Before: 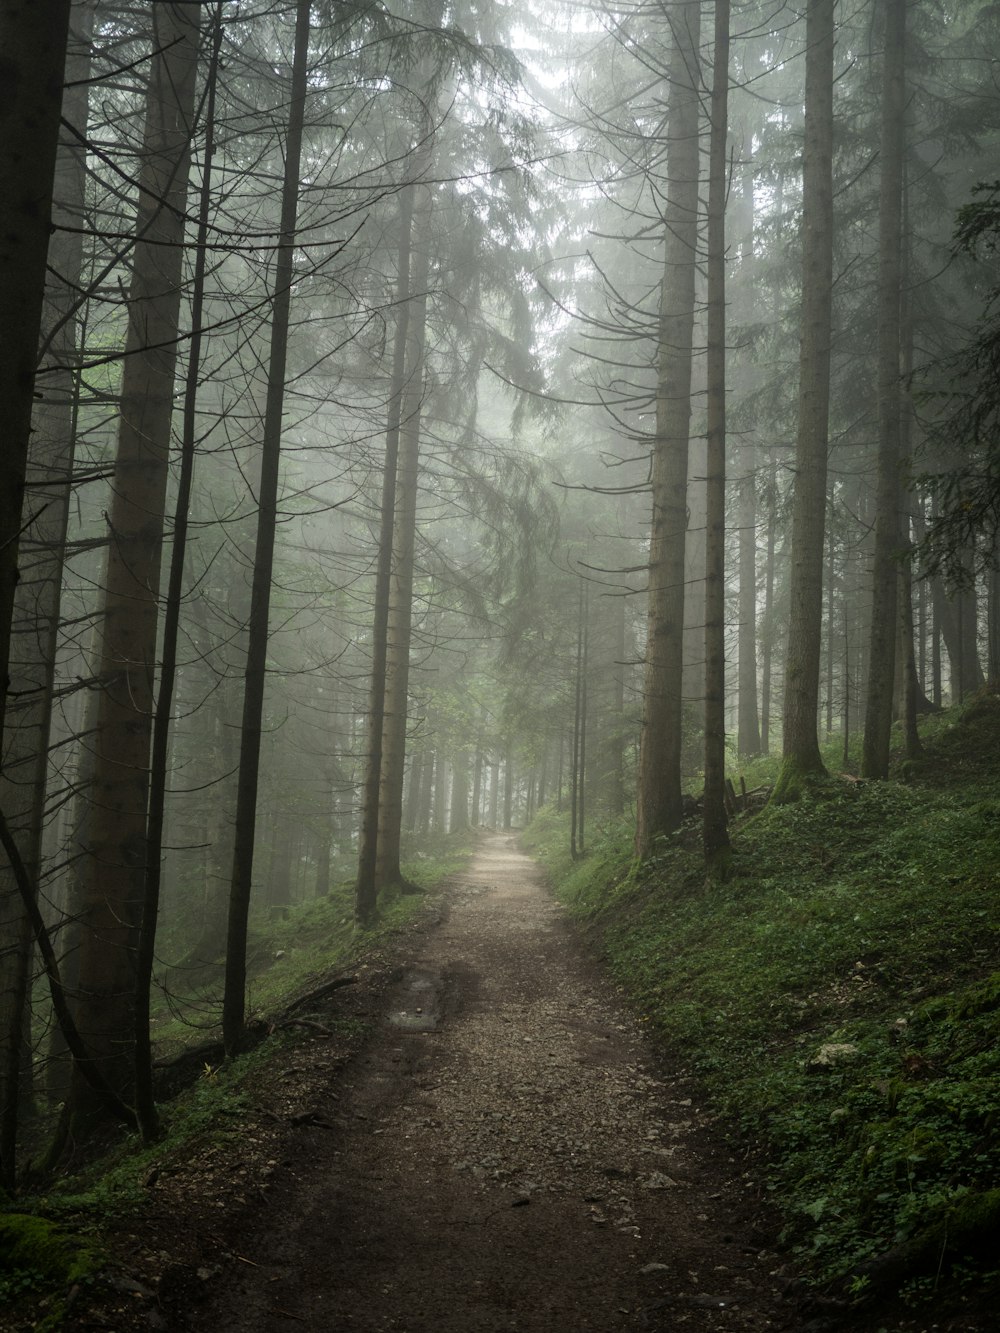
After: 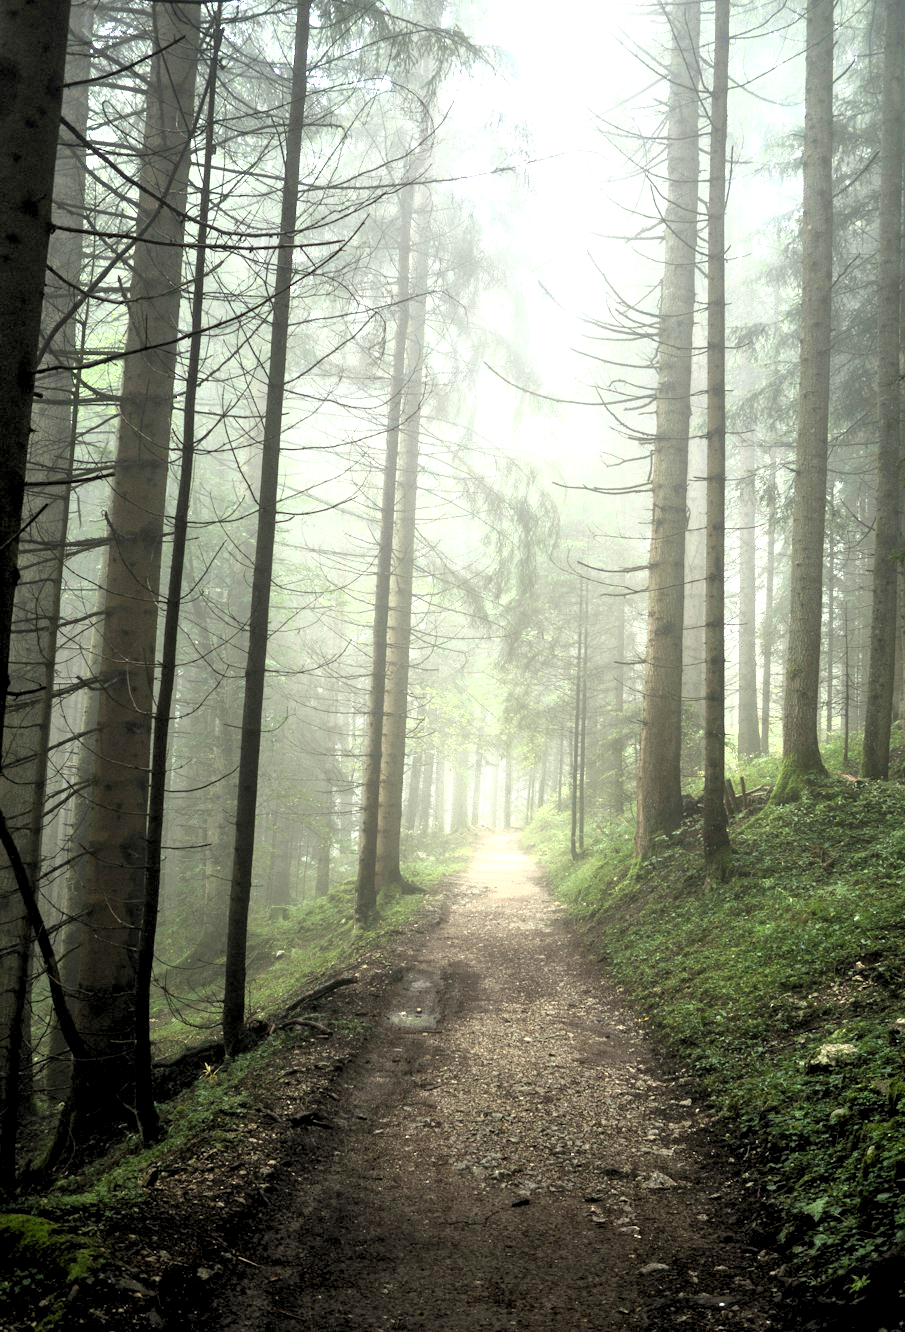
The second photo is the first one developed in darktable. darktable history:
exposure: black level correction 0, exposure 1.582 EV, compensate highlight preservation false
crop: right 9.478%, bottom 0.035%
base curve: curves: ch0 [(0.017, 0) (0.425, 0.441) (0.844, 0.933) (1, 1)]
